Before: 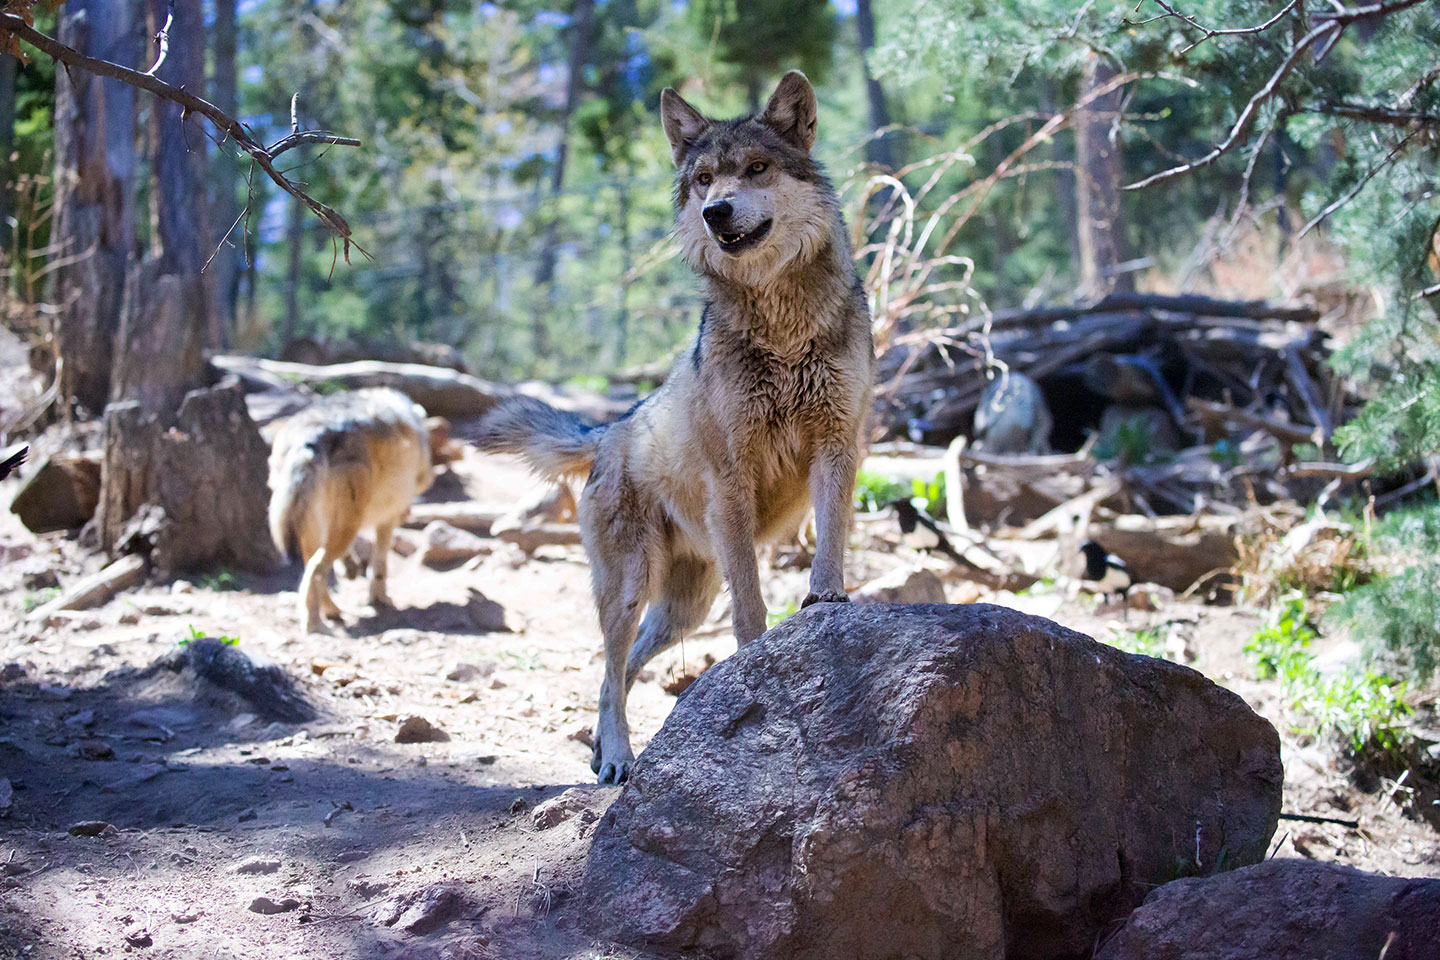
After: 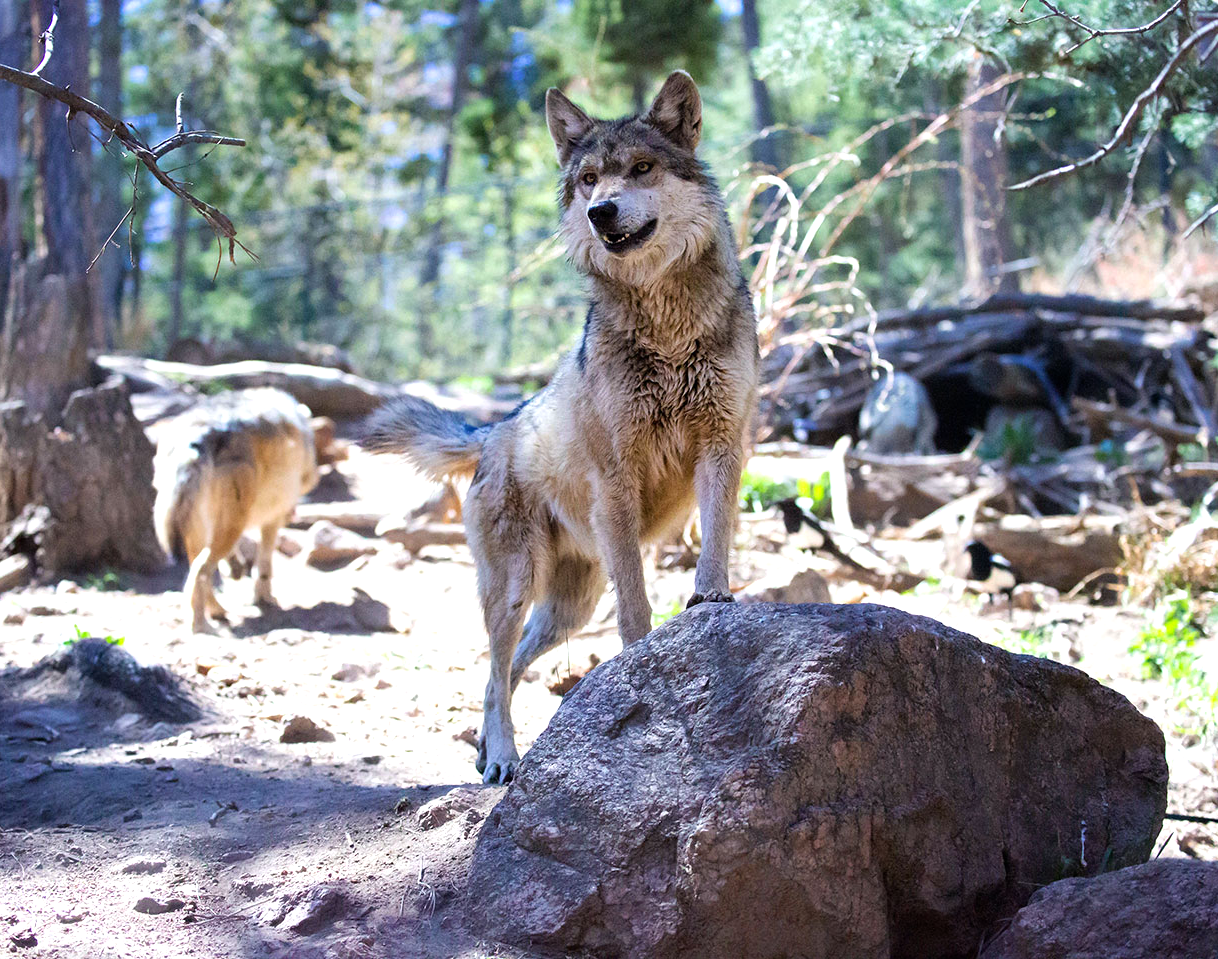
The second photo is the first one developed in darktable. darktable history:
crop: left 8.034%, right 7.378%
tone equalizer: -8 EV -0.398 EV, -7 EV -0.38 EV, -6 EV -0.31 EV, -5 EV -0.21 EV, -3 EV 0.248 EV, -2 EV 0.337 EV, -1 EV 0.406 EV, +0 EV 0.436 EV
